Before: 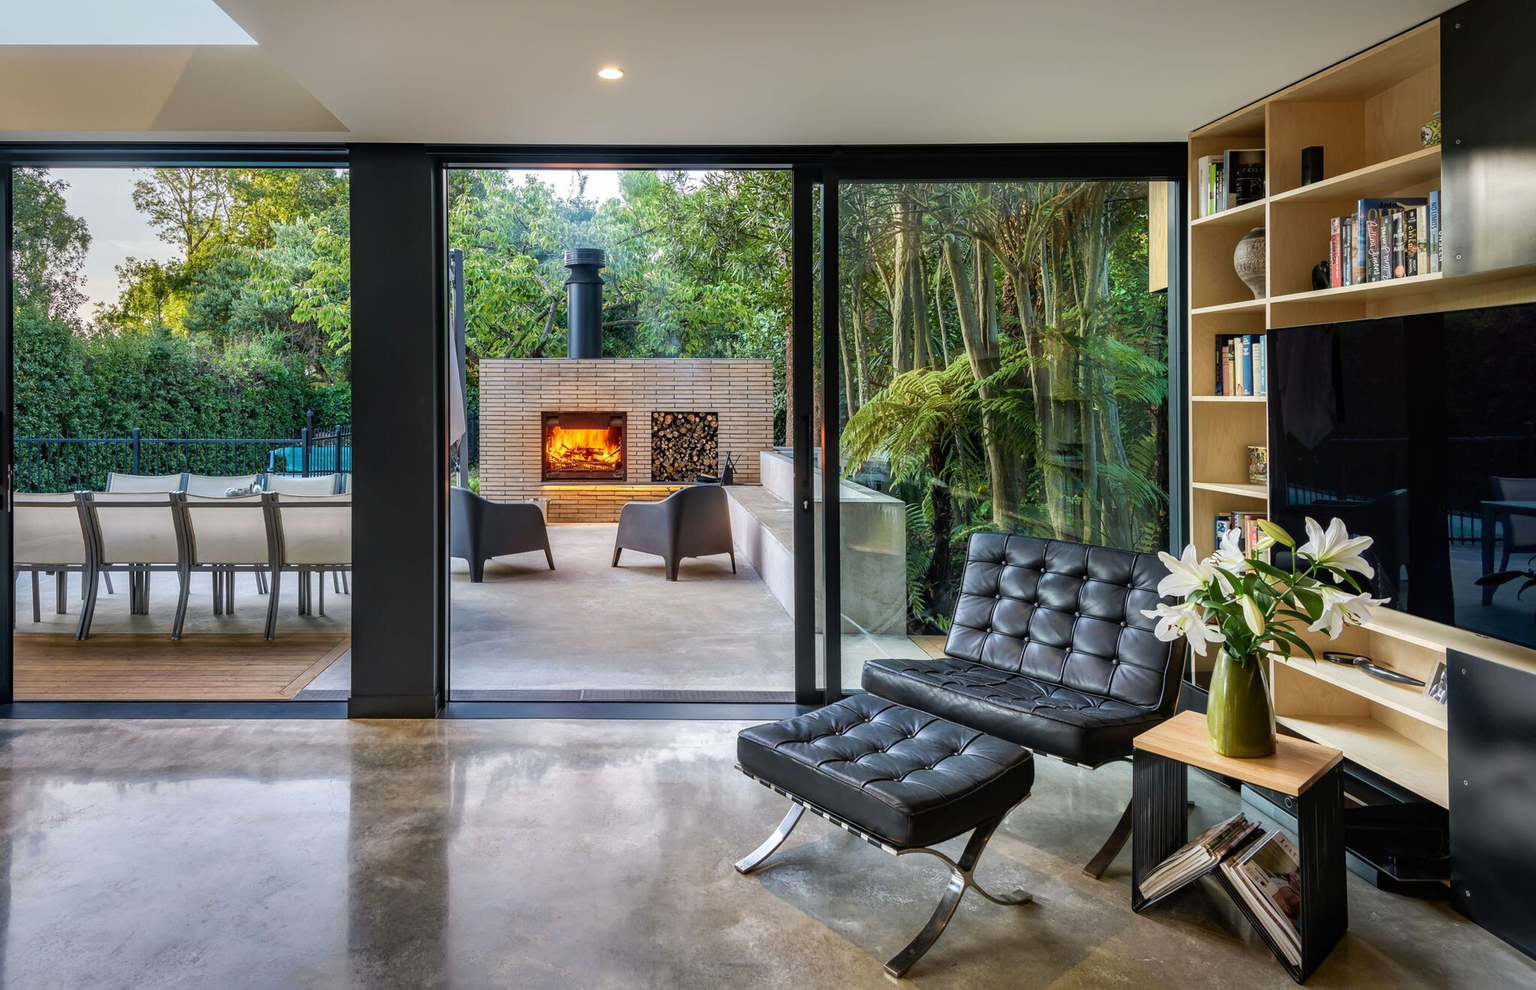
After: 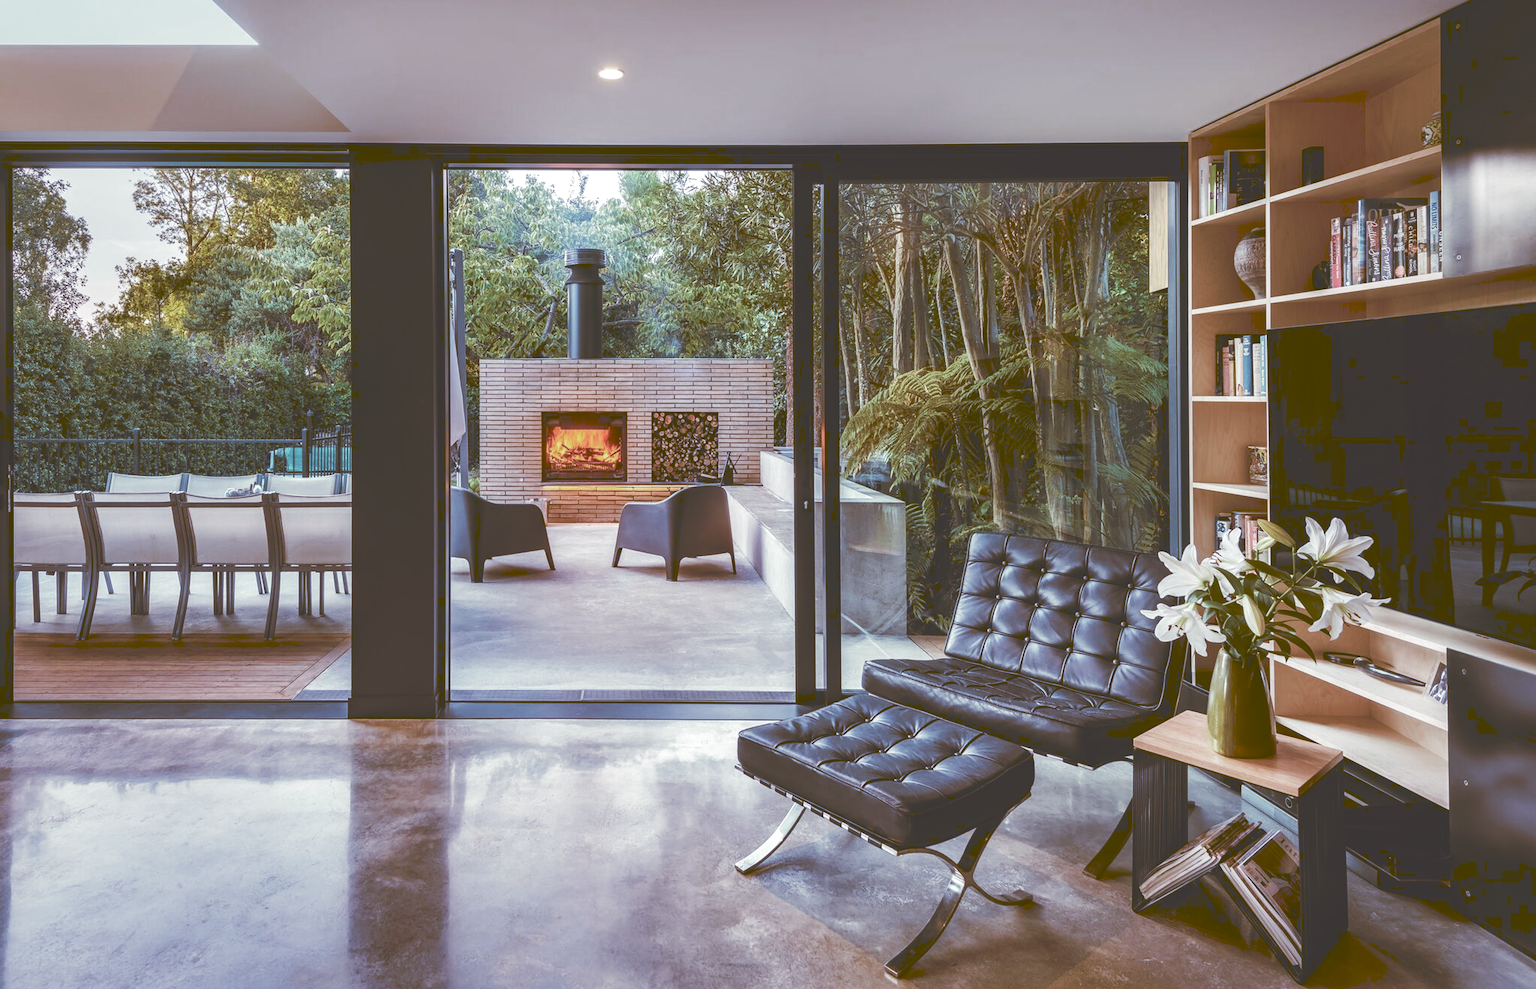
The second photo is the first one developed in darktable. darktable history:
tone curve: curves: ch0 [(0, 0) (0.003, 0.224) (0.011, 0.229) (0.025, 0.234) (0.044, 0.242) (0.069, 0.249) (0.1, 0.256) (0.136, 0.265) (0.177, 0.285) (0.224, 0.304) (0.277, 0.337) (0.335, 0.385) (0.399, 0.435) (0.468, 0.507) (0.543, 0.59) (0.623, 0.674) (0.709, 0.763) (0.801, 0.852) (0.898, 0.931) (1, 1)], preserve colors none
color look up table: target L [91.34, 85.07, 78.7, 77.31, 68.11, 58.06, 59.7, 46.86, 51.62, 40.44, 22.48, 200.79, 102.86, 79.72, 69.96, 58.19, 59.09, 51.63, 51.02, 50.94, 34.54, 32.91, 21.27, 19.99, 7.665, 1.085, 92.72, 80.36, 78.57, 84.43, 67.25, 79.49, 69.2, 54.97, 69.3, 63.55, 63.67, 46.6, 45.02, 39.28, 36.02, 33.2, 29.25, 32.54, 13.9, 5.004, 93.45, 79.09, 46.48], target a [-17.97, -21.69, -40.82, -11.36, -19.75, -35.09, -26.85, -6.569, 2.77, -18.8, -7.029, 0, 0, -2.35, 24.11, 8.958, 35.98, 23, 50.01, 29.22, 16.67, 42.97, 13.31, 31.66, 26.53, 4.431, -0.518, -5.433, 13.65, 7.511, 5.866, 19.59, 35.73, 52.6, -12.38, 4.808, 30.82, 31.5, 7.612, 8.393, 6.89, 31.96, 25.32, 10.56, 10.09, 13.76, -36.43, -29.46, -13.27], target b [45.01, 31.71, 14.25, 1.894, 11.71, 36.28, -0.195, 31.86, 6.607, 32.47, 37.93, -0.001, -0.002, 38.74, 7.247, 46.91, 33.24, 25.86, 15.52, 4.799, 54.35, 55.29, 35.8, 30.67, 12.69, 1.498, 12.12, -6.911, -3.695, -1.14, -9.544, -9.413, -17.27, -7.655, -25.5, -34.44, -28.85, -8.758, -35.18, -16.64, -2.68, -22.7, -46.04, -58.74, 23.05, 7.682, 13.49, -9.299, -14.73], num patches 49
